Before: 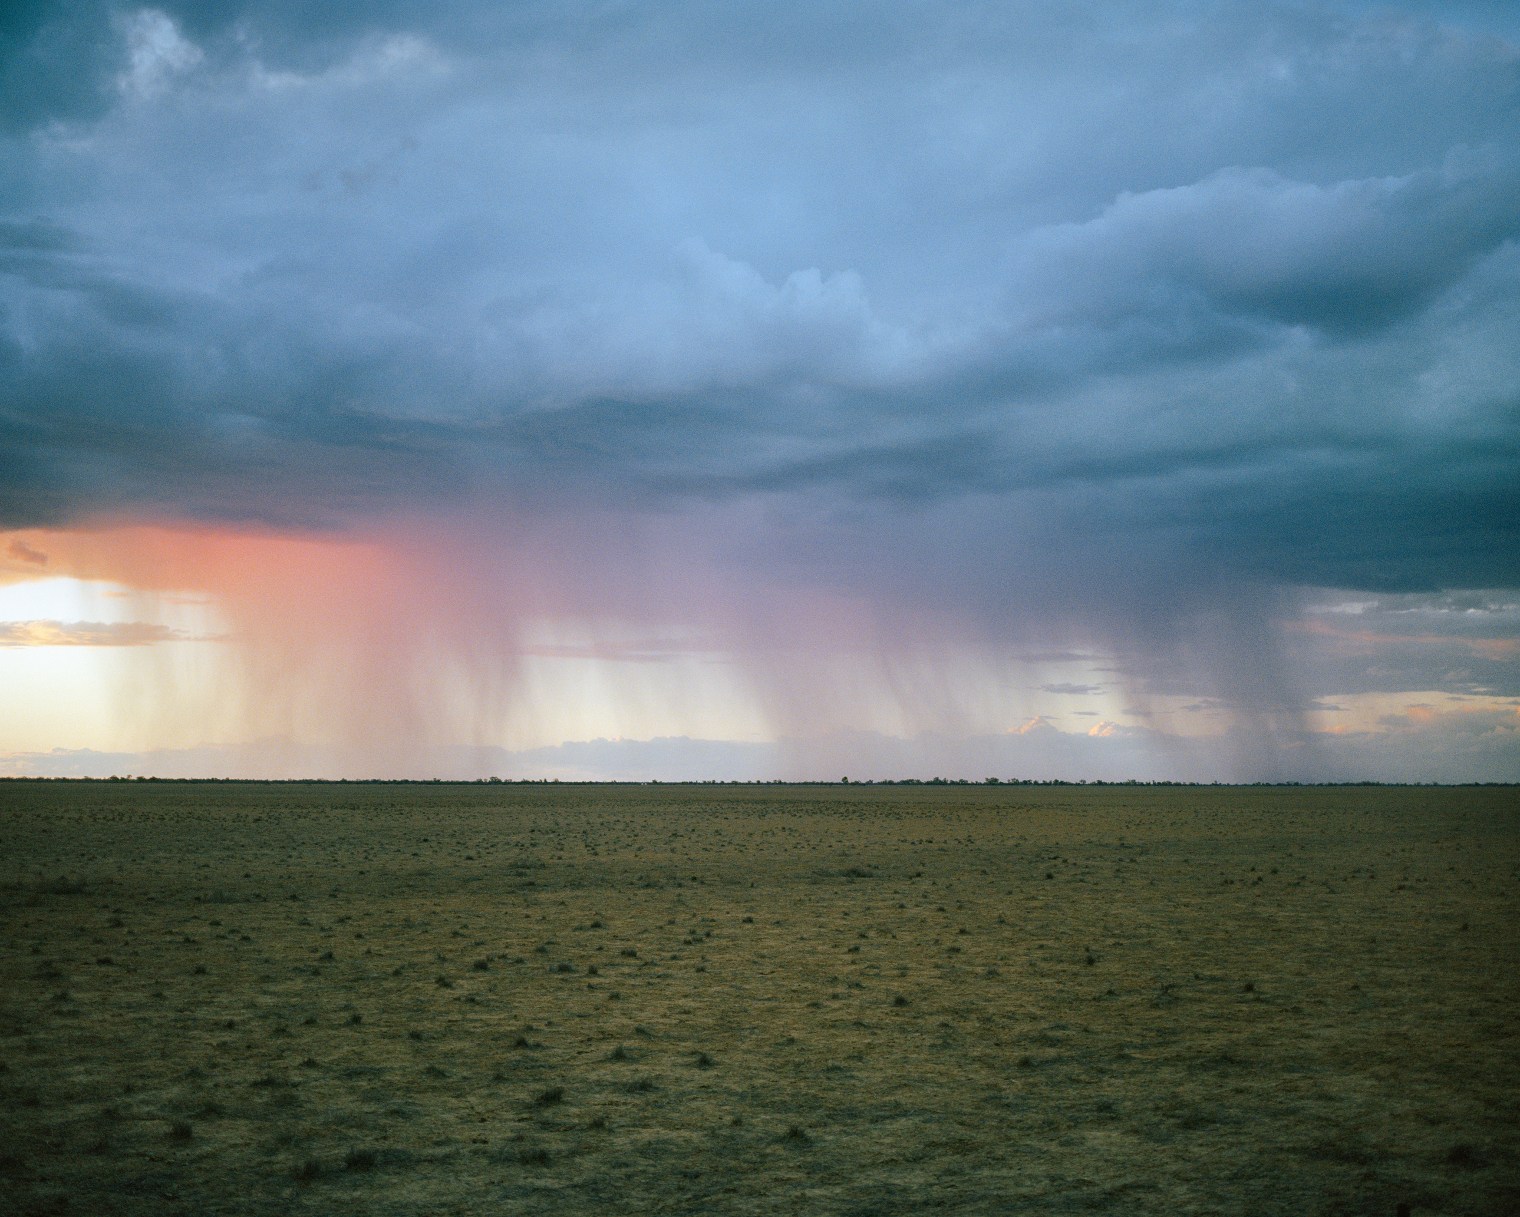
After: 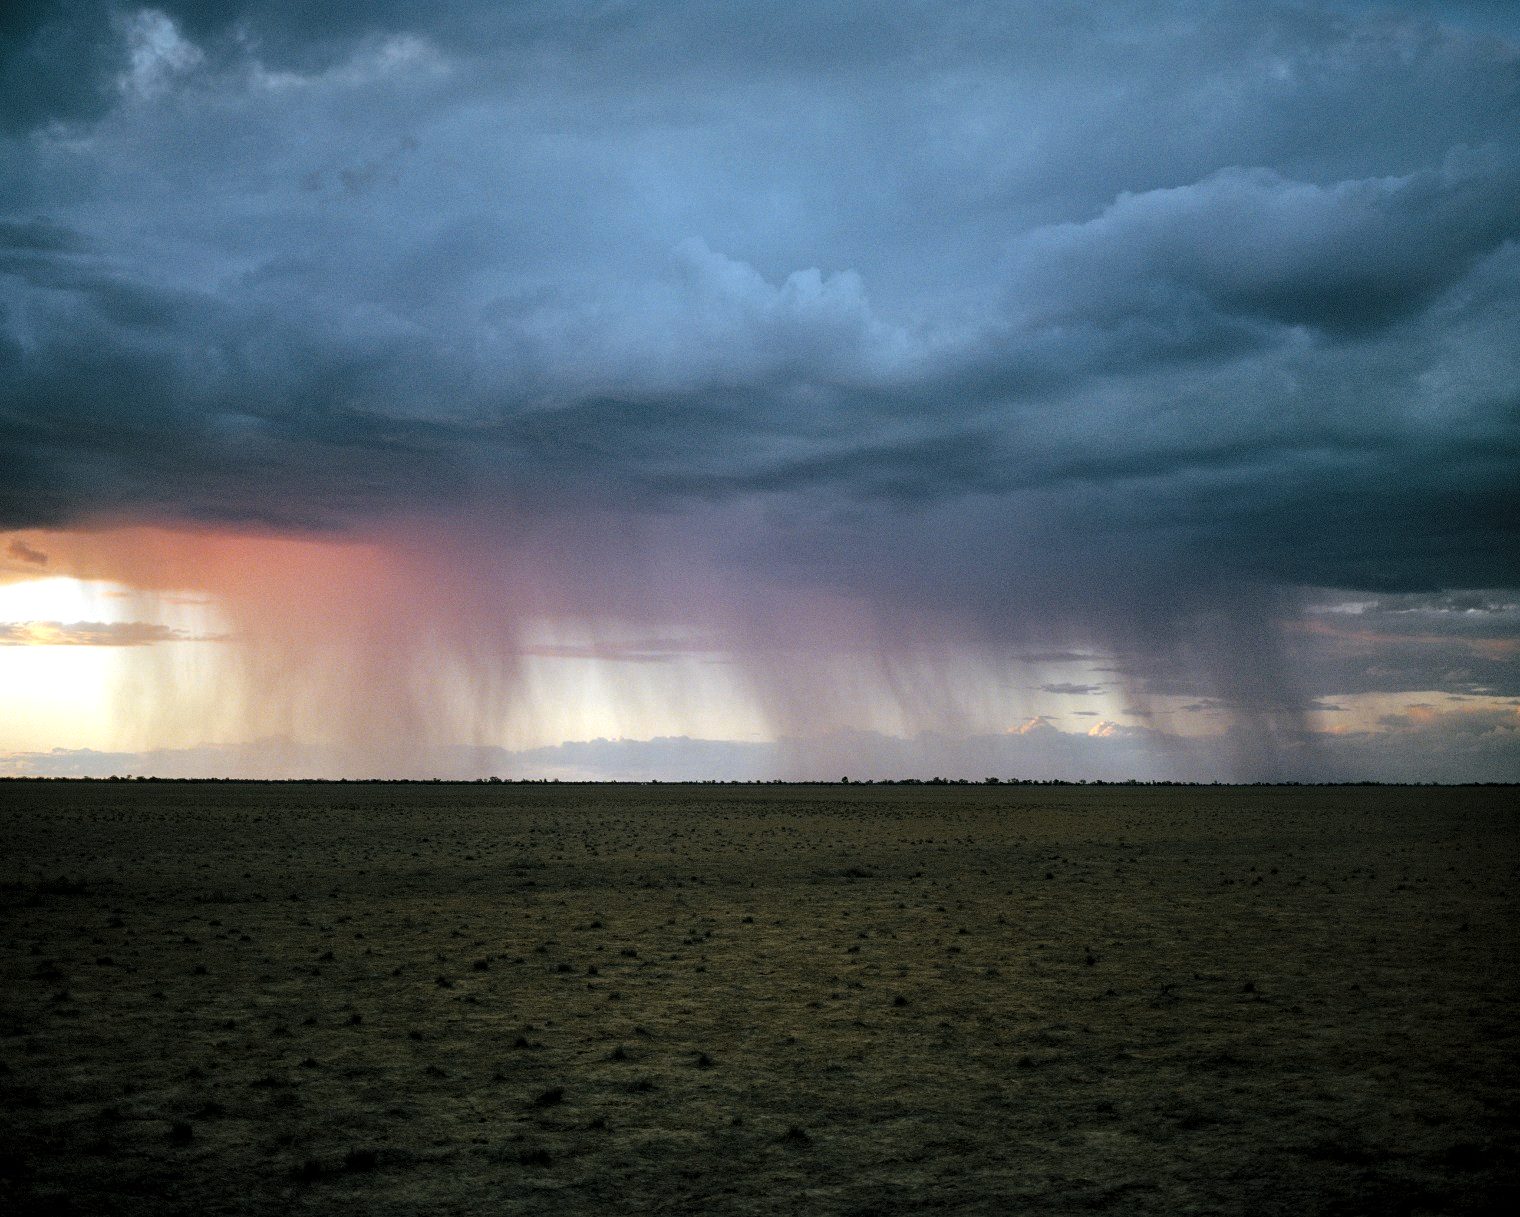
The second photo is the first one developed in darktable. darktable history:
exposure: exposure 0.134 EV, compensate highlight preservation false
haze removal: adaptive false
levels: levels [0.101, 0.578, 0.953]
